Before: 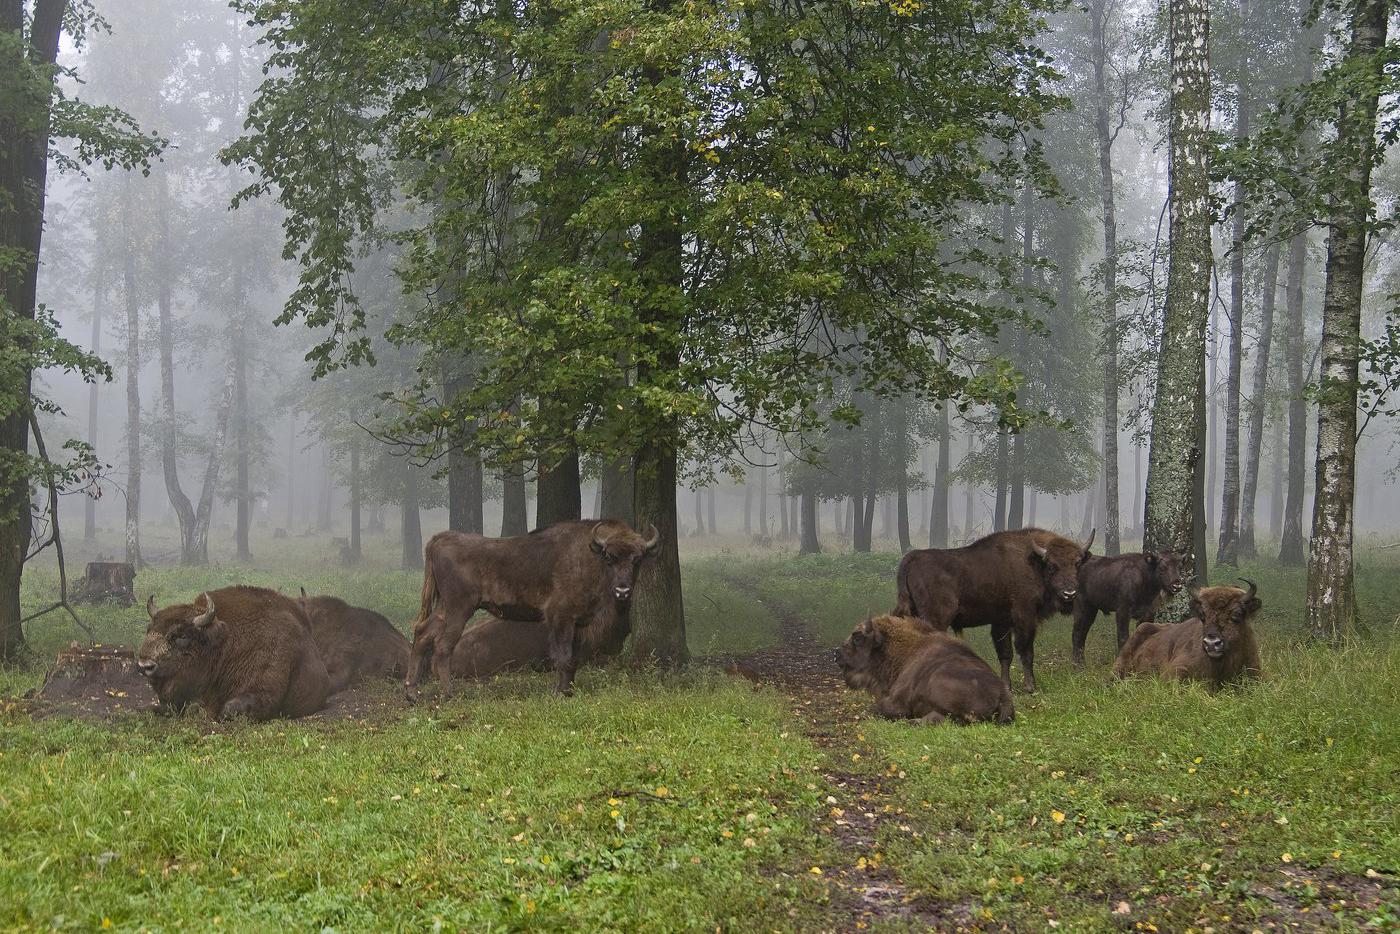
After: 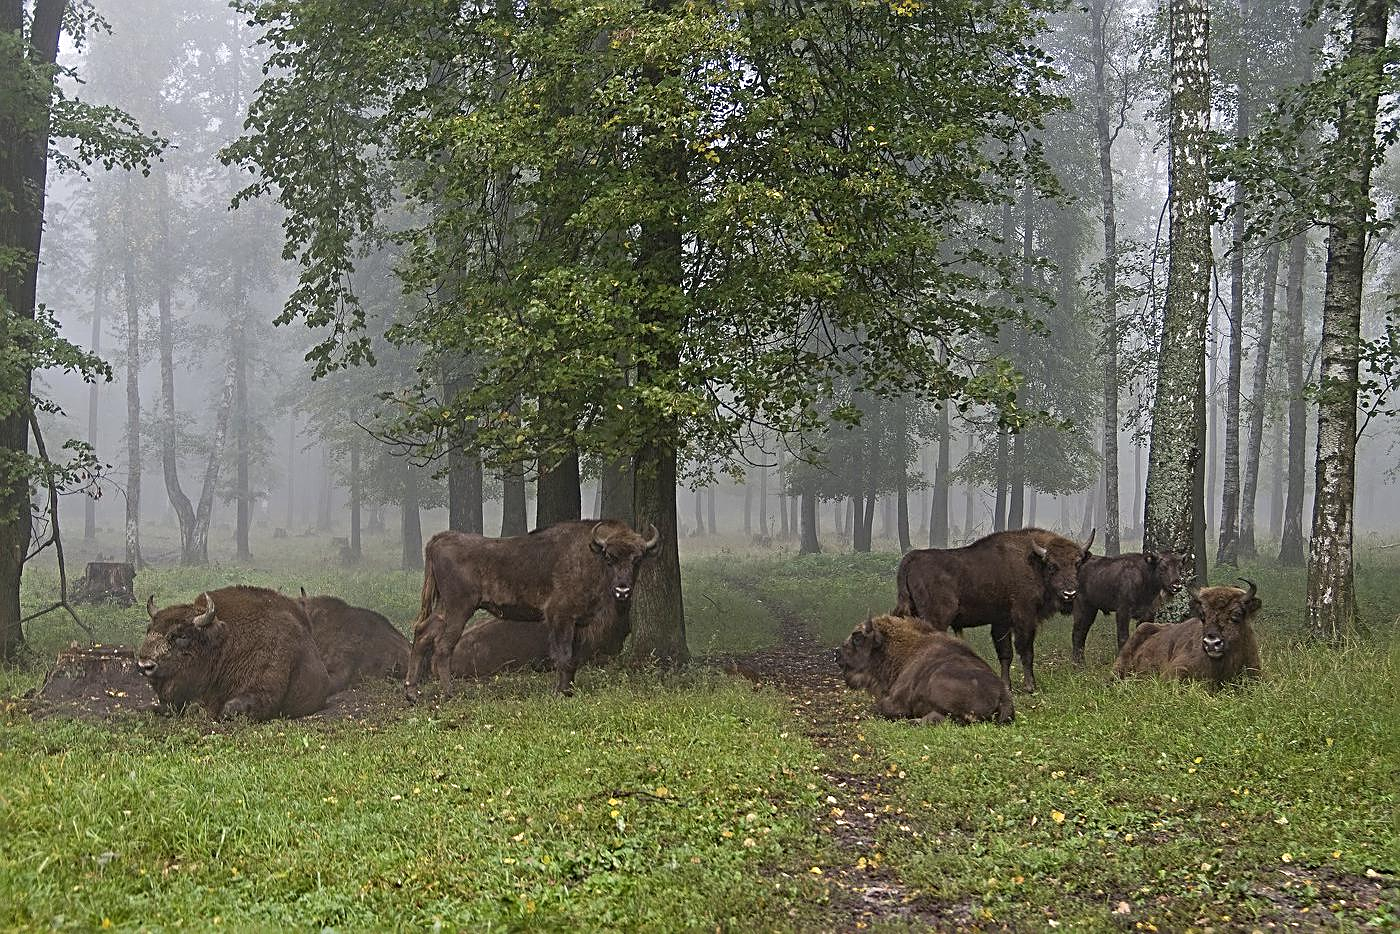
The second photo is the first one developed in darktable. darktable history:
sharpen: radius 2.672, amount 0.668
contrast brightness saturation: saturation -0.059
